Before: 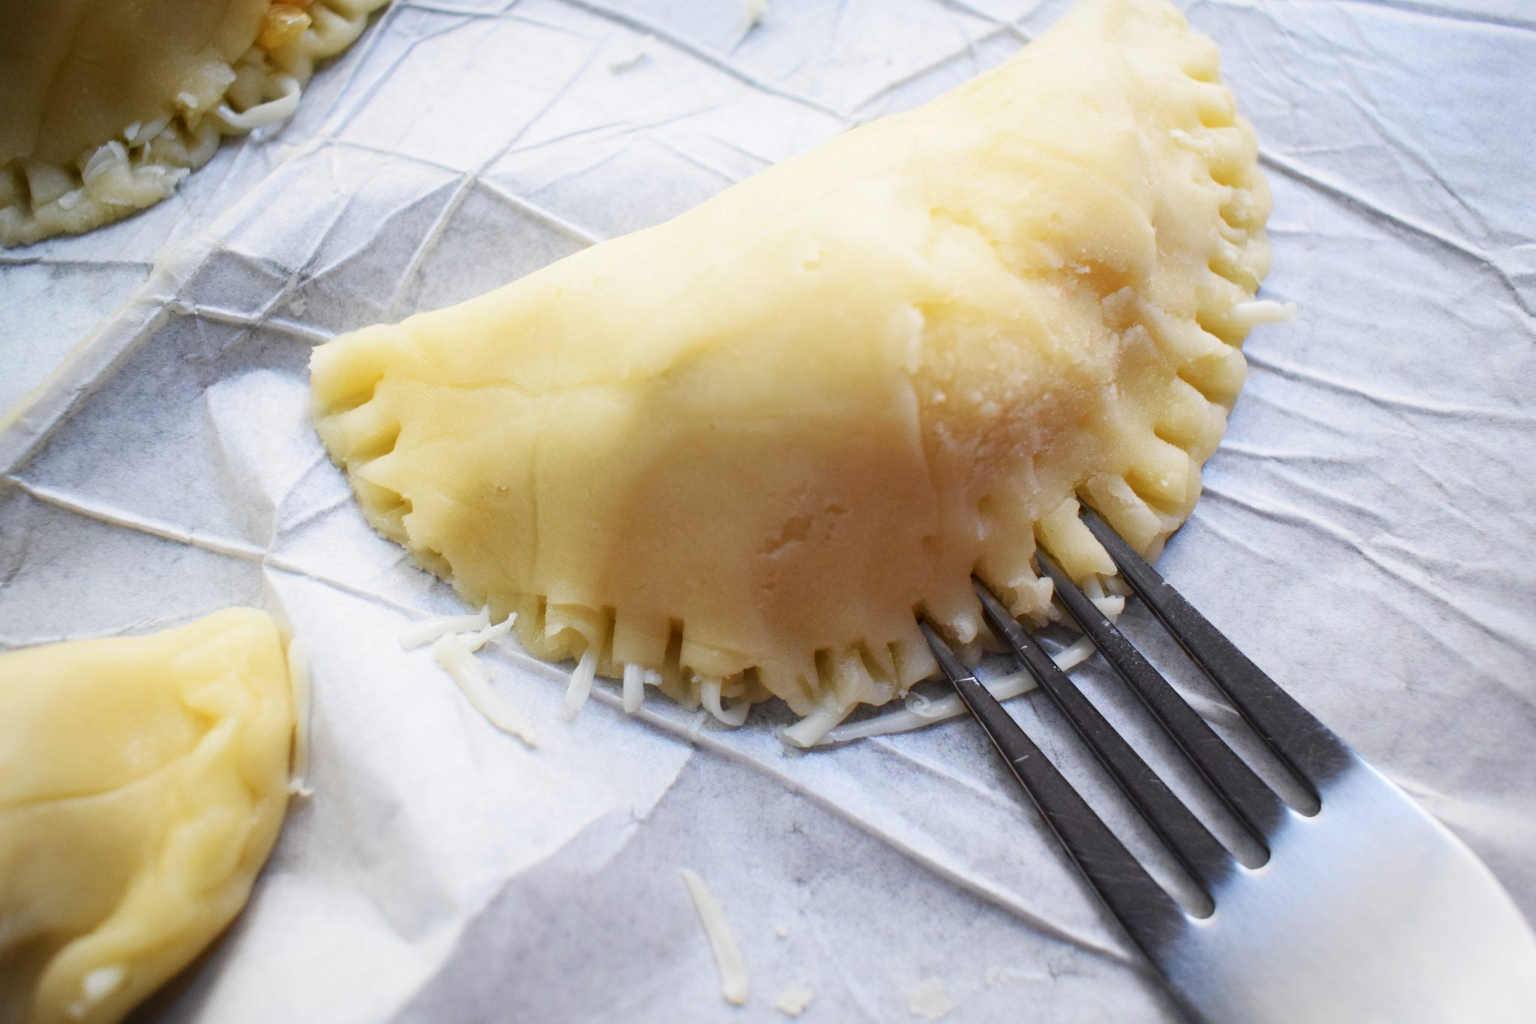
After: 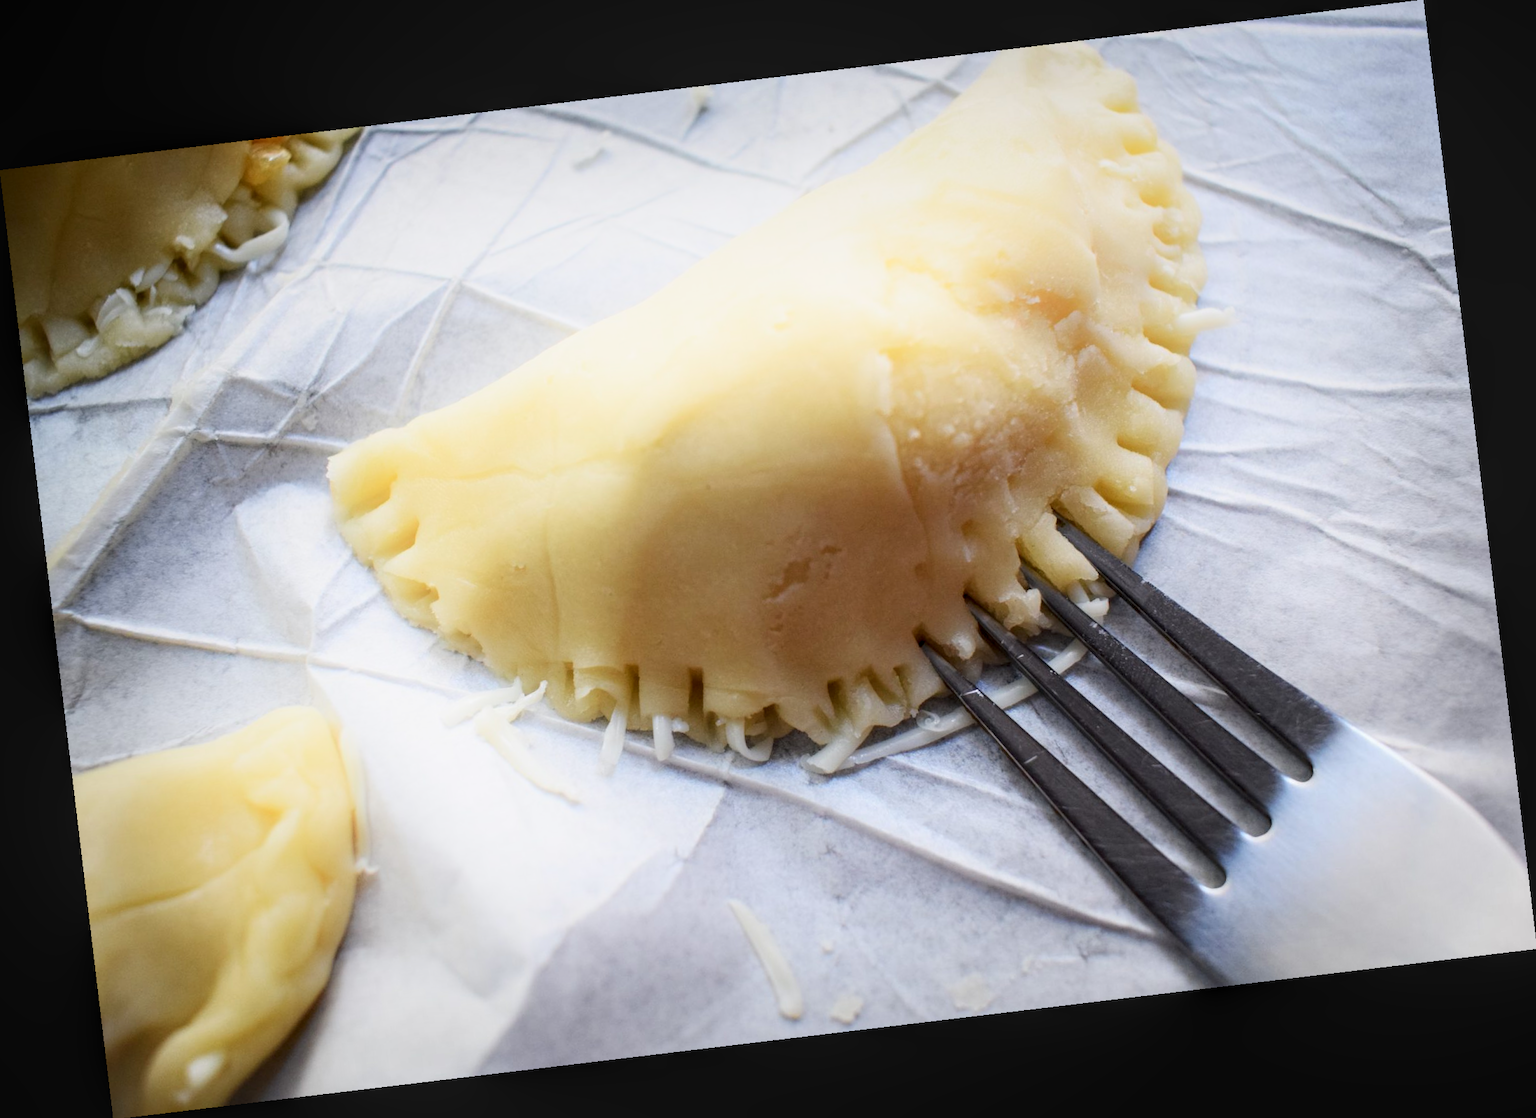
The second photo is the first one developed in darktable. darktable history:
local contrast: on, module defaults
shadows and highlights: shadows -40.15, highlights 62.88, soften with gaussian
rotate and perspective: rotation -6.83°, automatic cropping off
